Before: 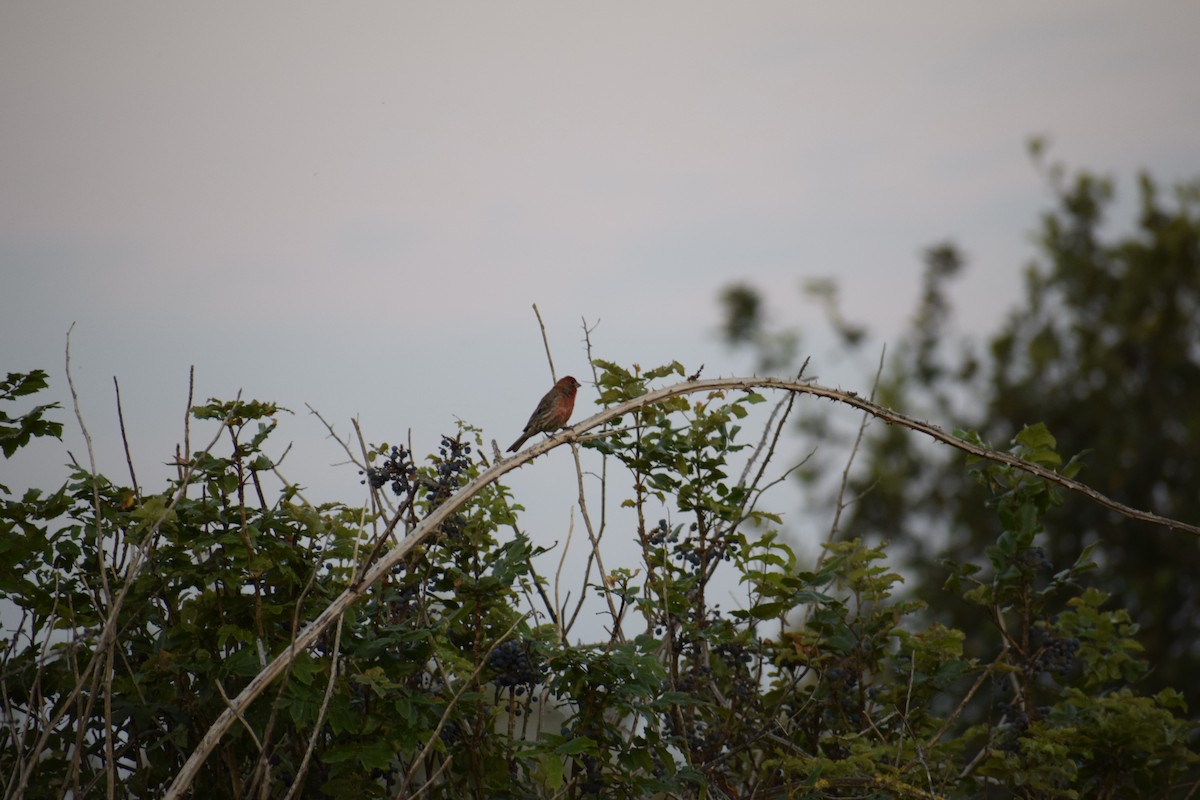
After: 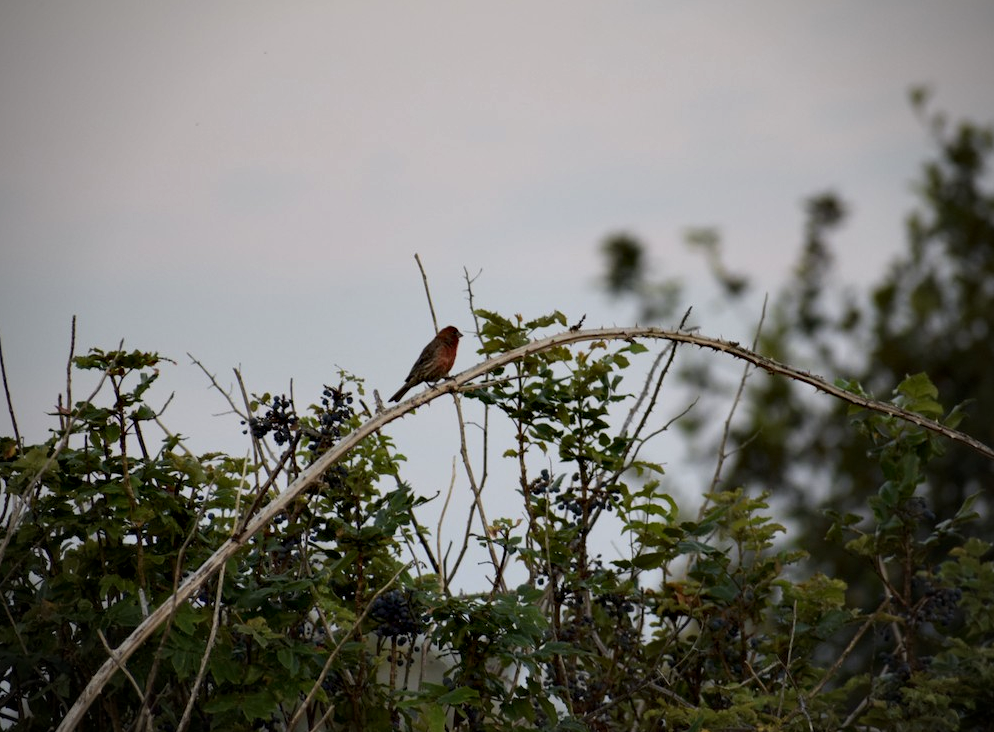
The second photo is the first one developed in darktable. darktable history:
crop: left 9.842%, top 6.251%, right 7.267%, bottom 2.128%
exposure: compensate highlight preservation false
contrast equalizer: y [[0.6 ×6], [0.55 ×6], [0 ×6], [0 ×6], [0 ×6]], mix 0.581
vignetting: brightness -0.419, saturation -0.311
